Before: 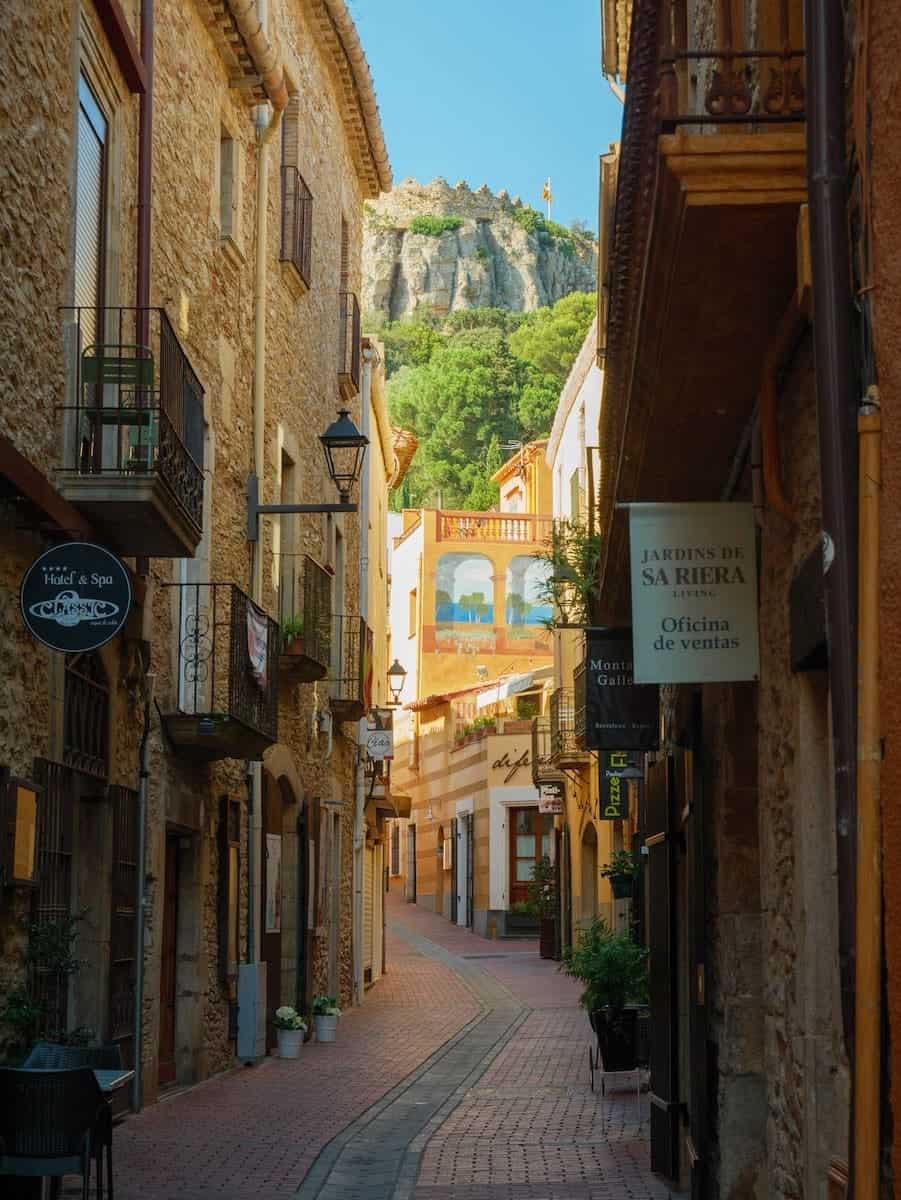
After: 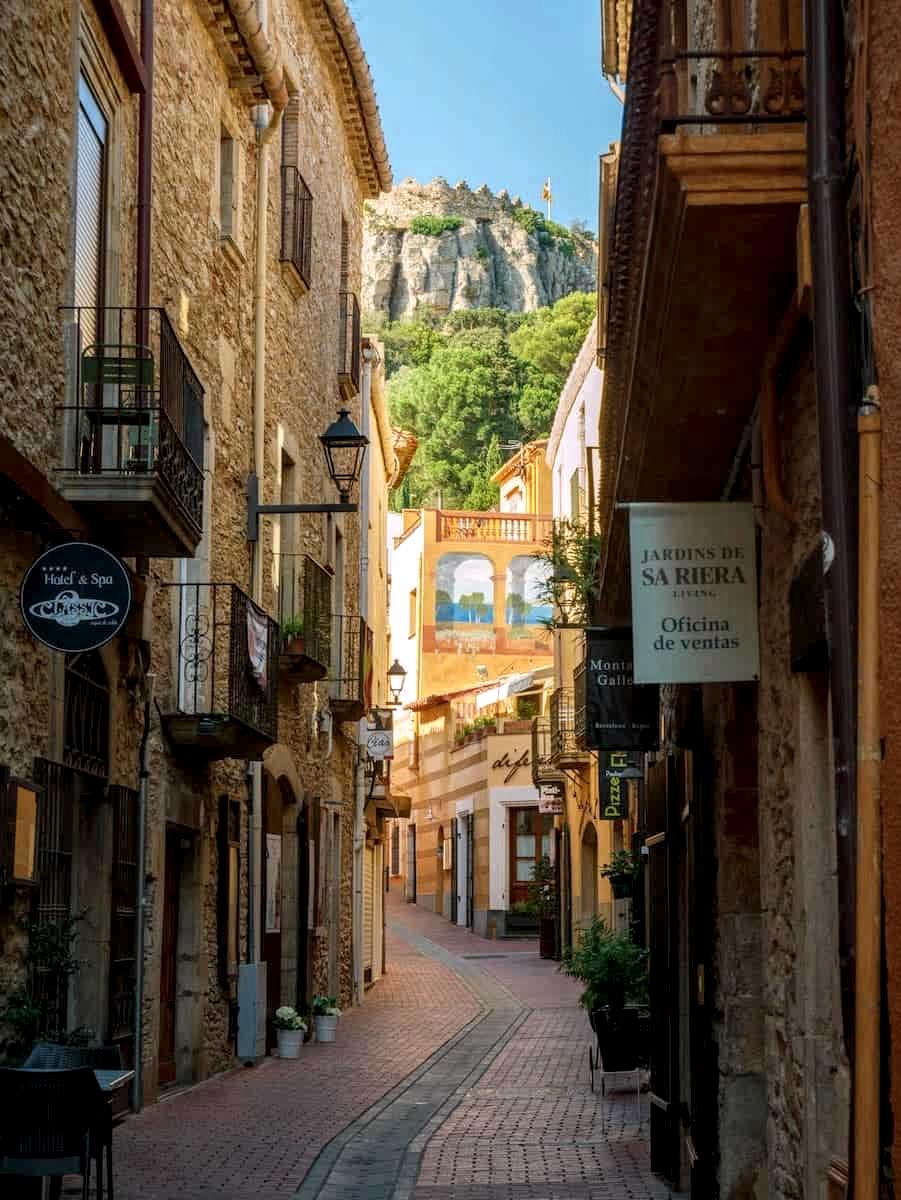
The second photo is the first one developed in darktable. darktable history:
local contrast: detail 150%
color balance rgb: highlights gain › chroma 1.559%, highlights gain › hue 311.86°, perceptual saturation grading › global saturation 0.162%
